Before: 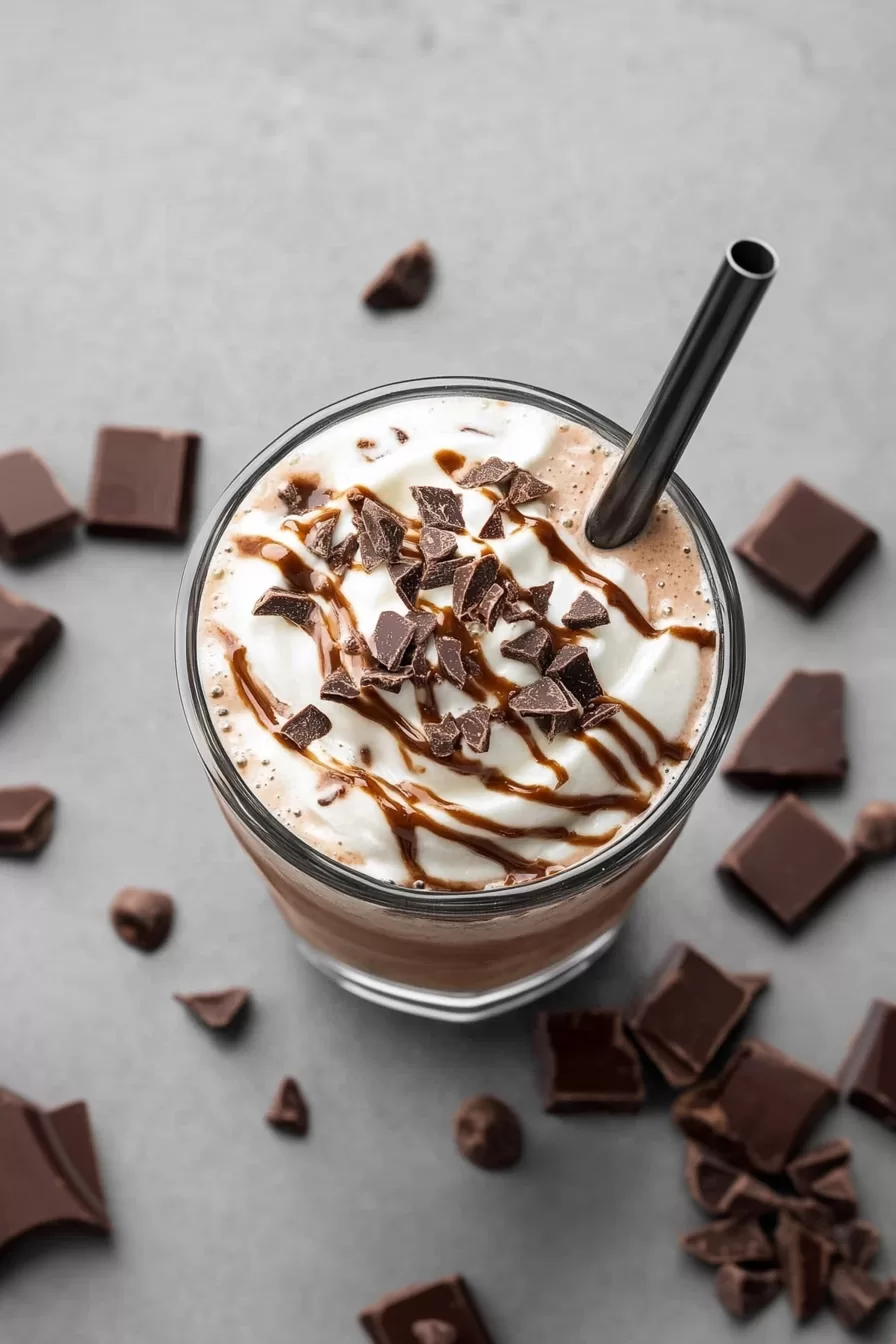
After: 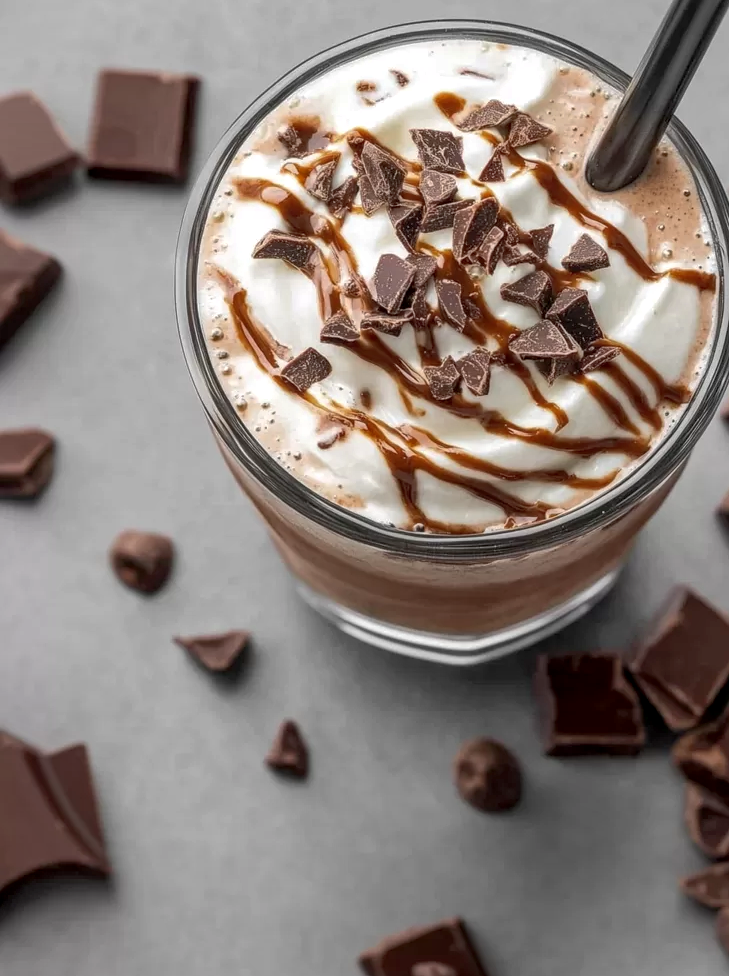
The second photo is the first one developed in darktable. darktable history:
local contrast: on, module defaults
crop: top 26.603%, right 18.038%
shadows and highlights: on, module defaults
